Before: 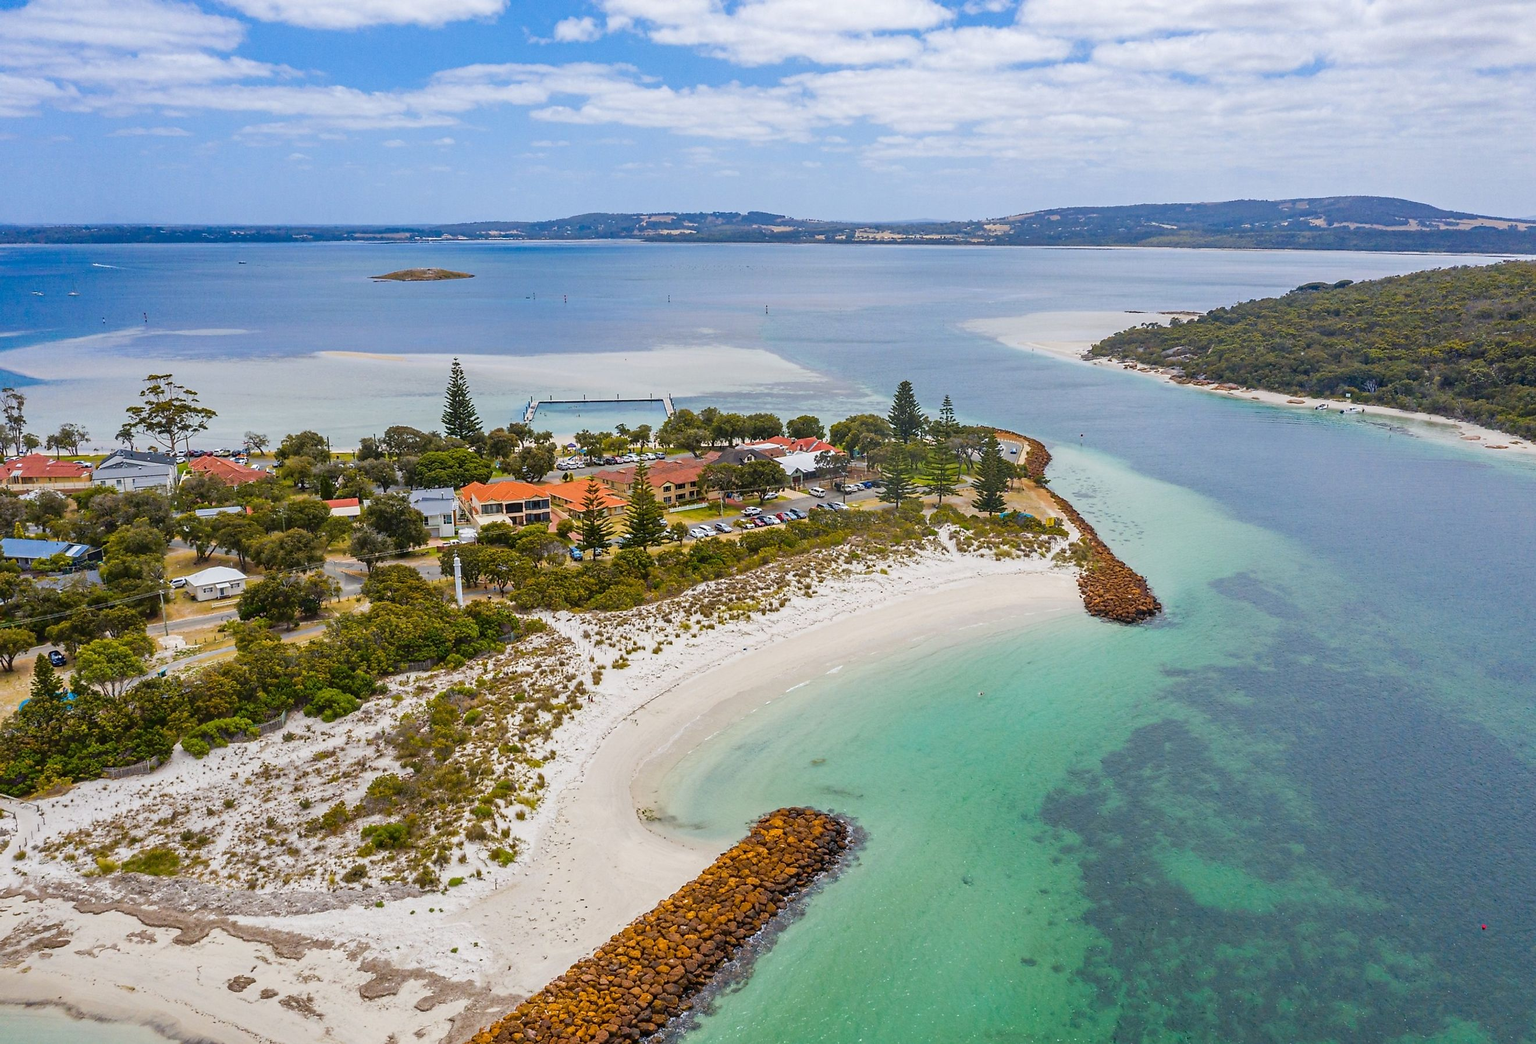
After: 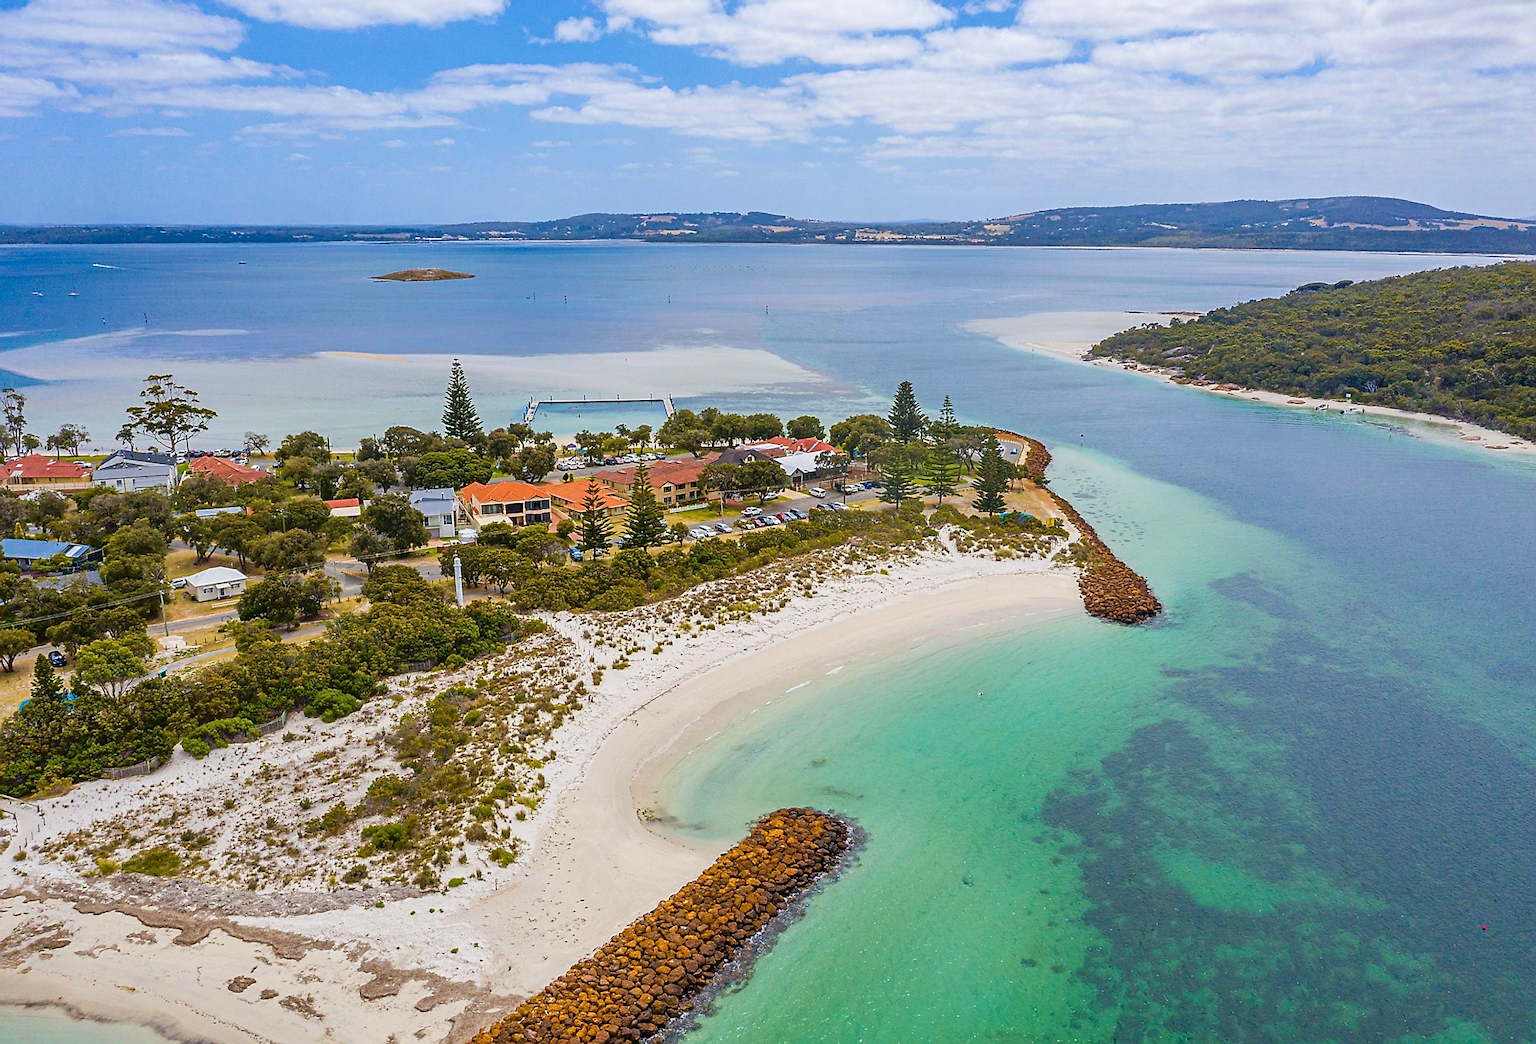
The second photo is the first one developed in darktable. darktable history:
levels: mode automatic
sharpen: on, module defaults
velvia: on, module defaults
